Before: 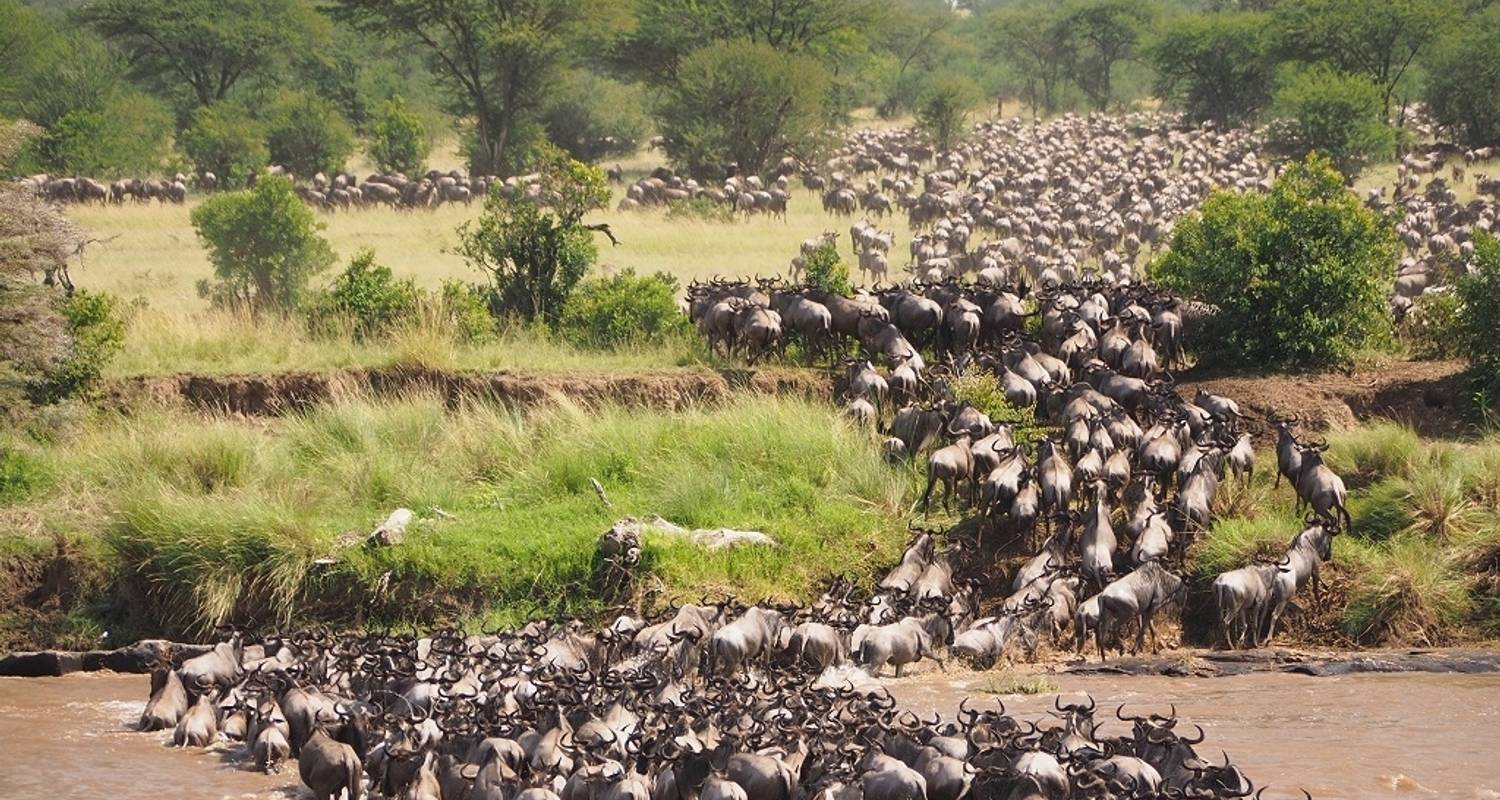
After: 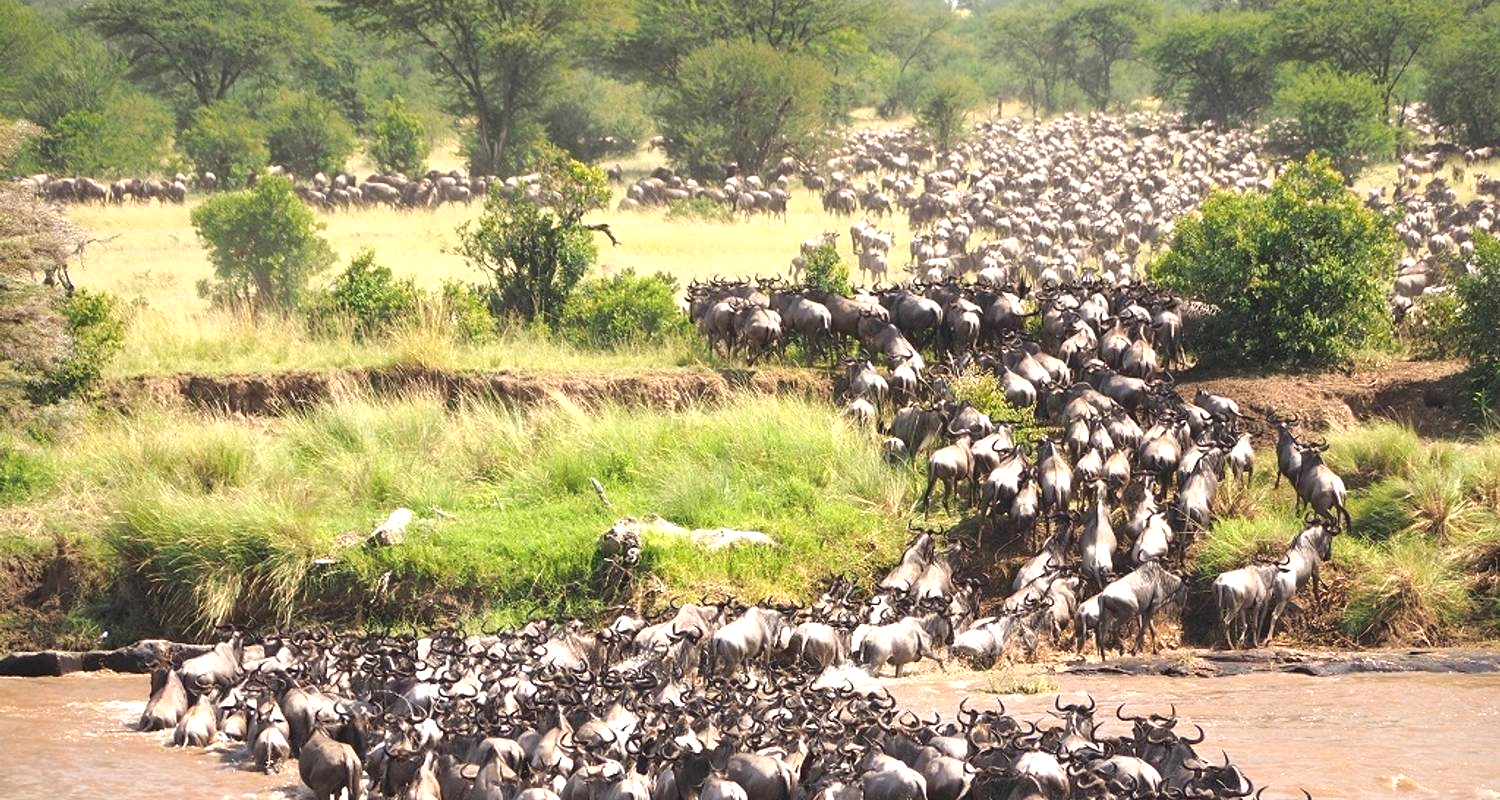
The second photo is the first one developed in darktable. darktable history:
exposure: black level correction 0, exposure 0.703 EV, compensate highlight preservation false
